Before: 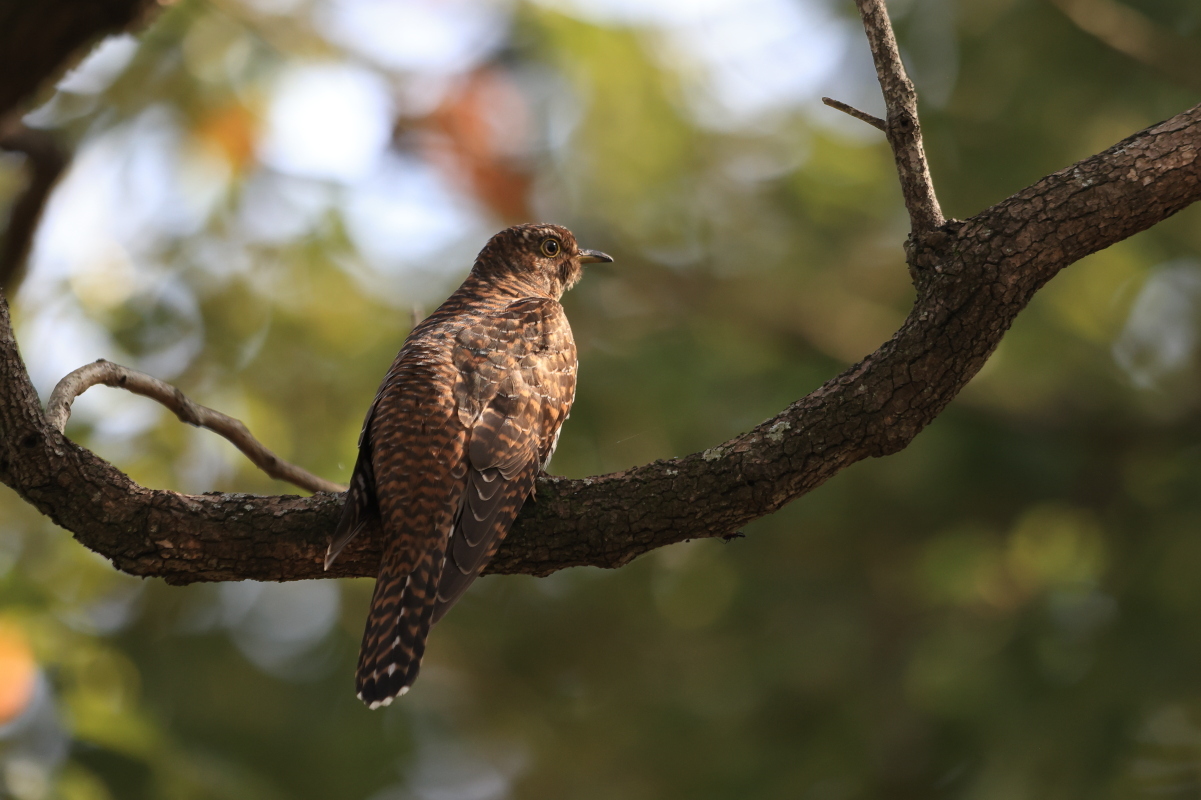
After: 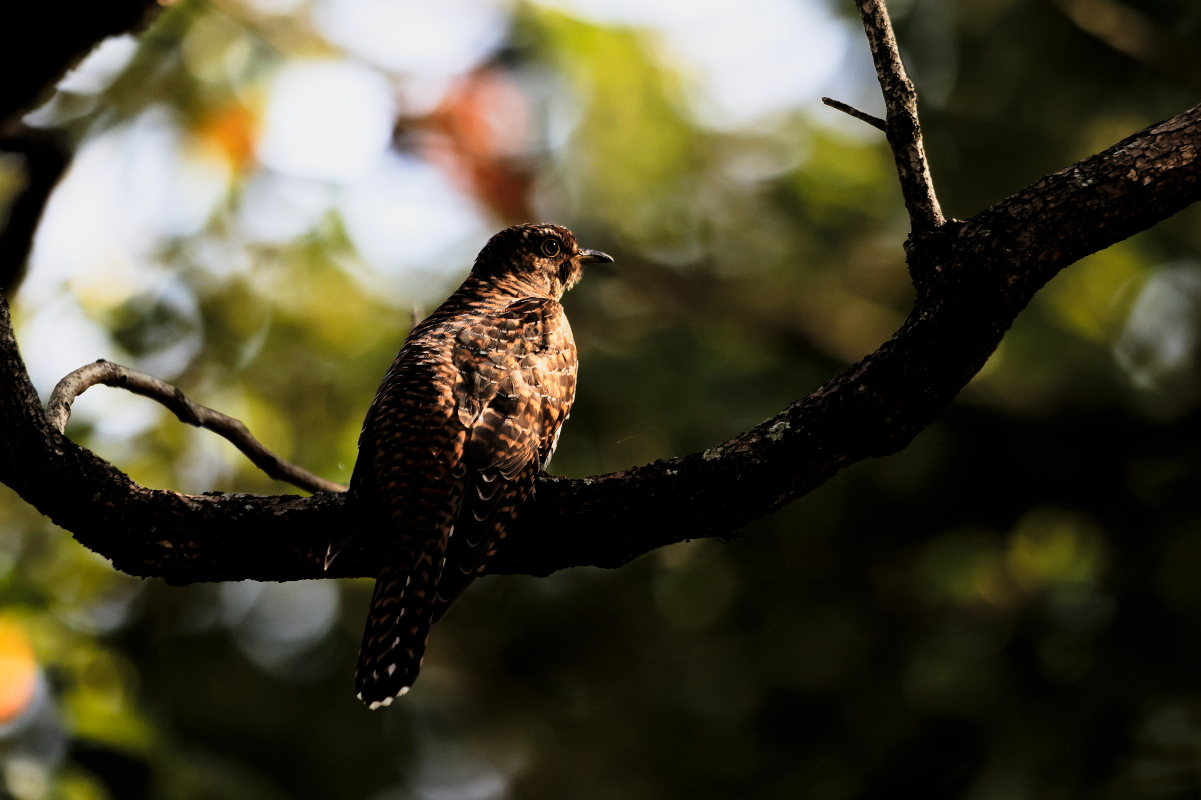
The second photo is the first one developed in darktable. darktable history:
tone curve: curves: ch0 [(0, 0) (0.042, 0.01) (0.223, 0.123) (0.59, 0.574) (0.802, 0.868) (1, 1)], preserve colors none
filmic rgb: black relative exposure -5.08 EV, white relative exposure 3.95 EV, threshold 3.05 EV, hardness 2.88, contrast 1.396, highlights saturation mix -29.16%, enable highlight reconstruction true
